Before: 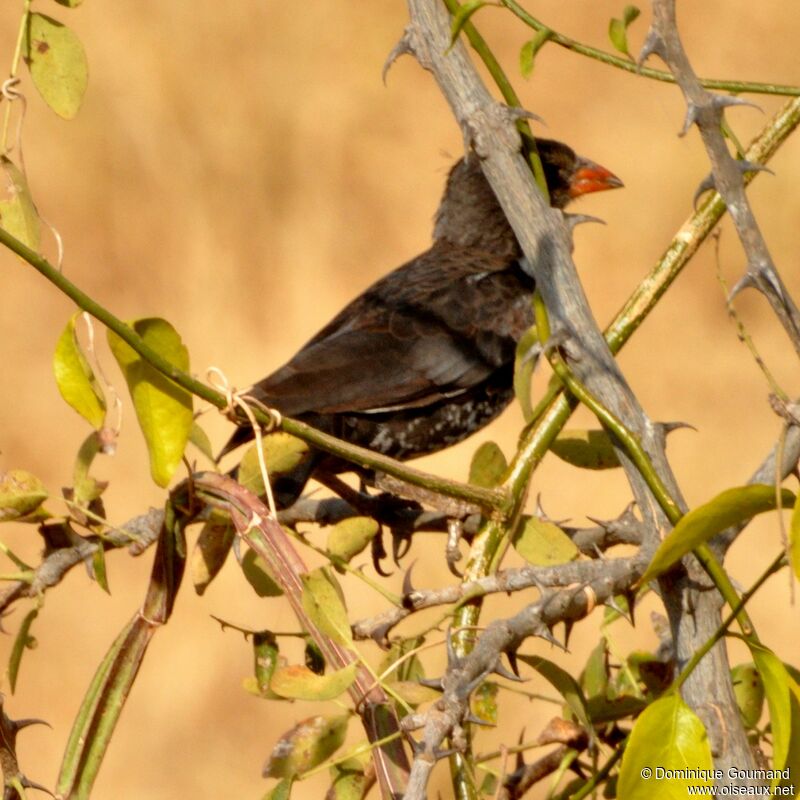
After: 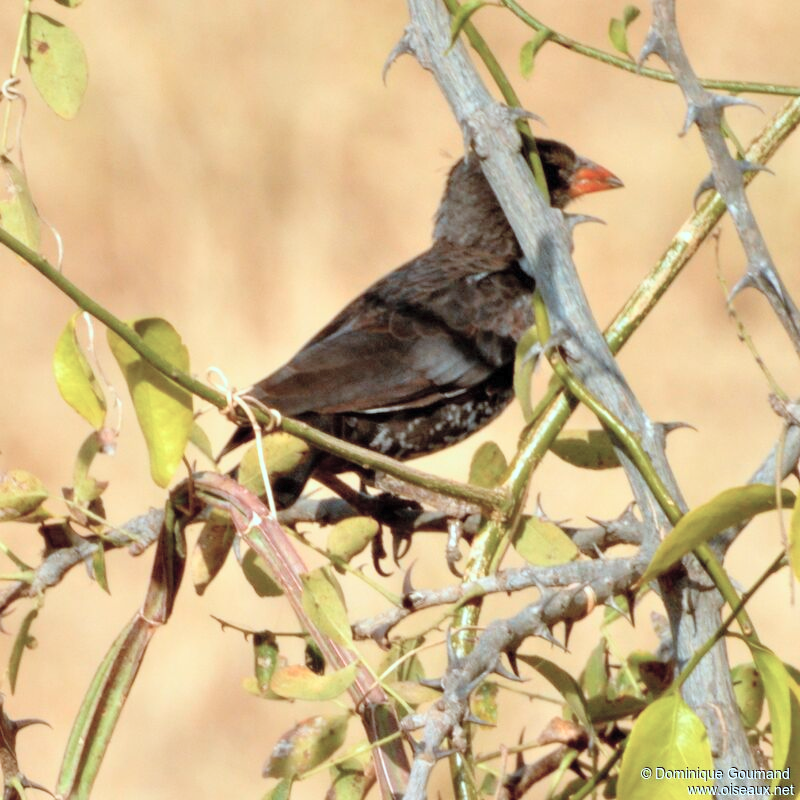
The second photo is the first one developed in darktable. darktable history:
color correction: highlights a* -9.74, highlights b* -21.5
contrast brightness saturation: brightness 0.151
shadows and highlights: shadows -13.32, white point adjustment 3.98, highlights 27.13
